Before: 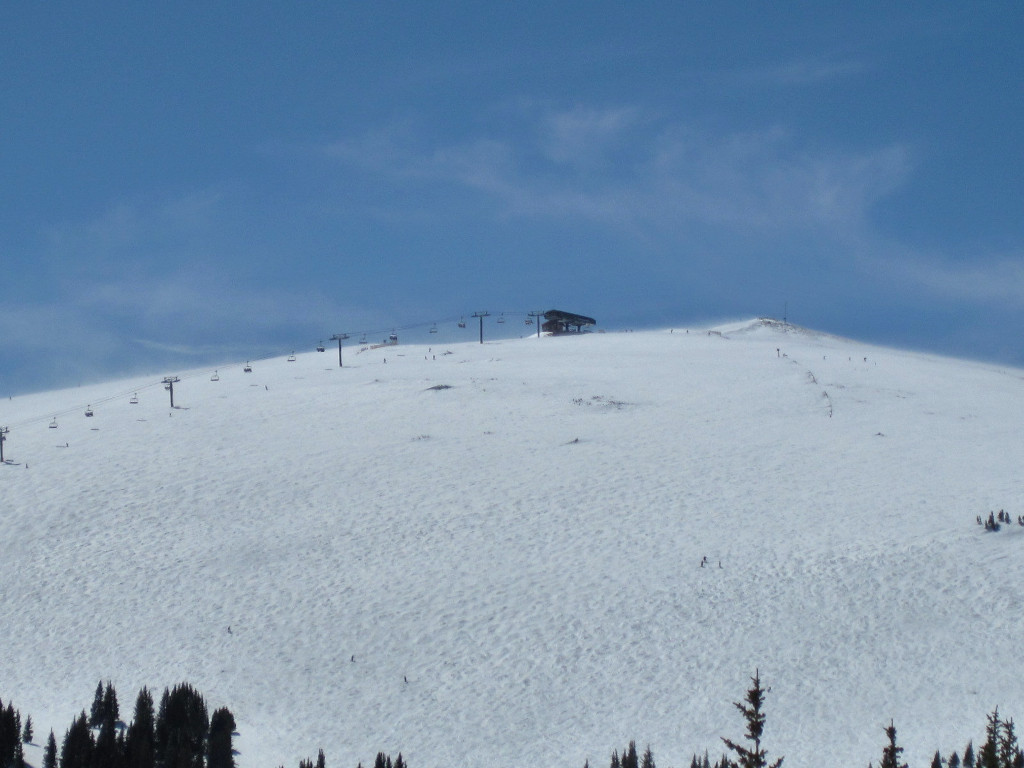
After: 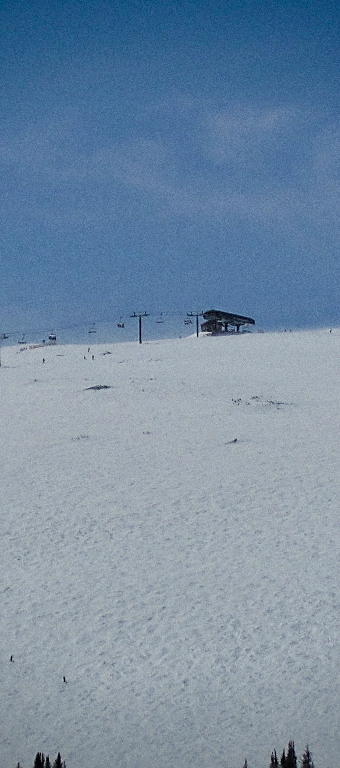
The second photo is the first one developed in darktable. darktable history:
vignetting: fall-off start 88.53%, fall-off radius 44.2%, saturation 0.376, width/height ratio 1.161
crop: left 33.36%, right 33.36%
grain: coarseness 0.09 ISO
sharpen: radius 1.4, amount 1.25, threshold 0.7
filmic rgb: black relative exposure -6.82 EV, white relative exposure 5.89 EV, hardness 2.71
